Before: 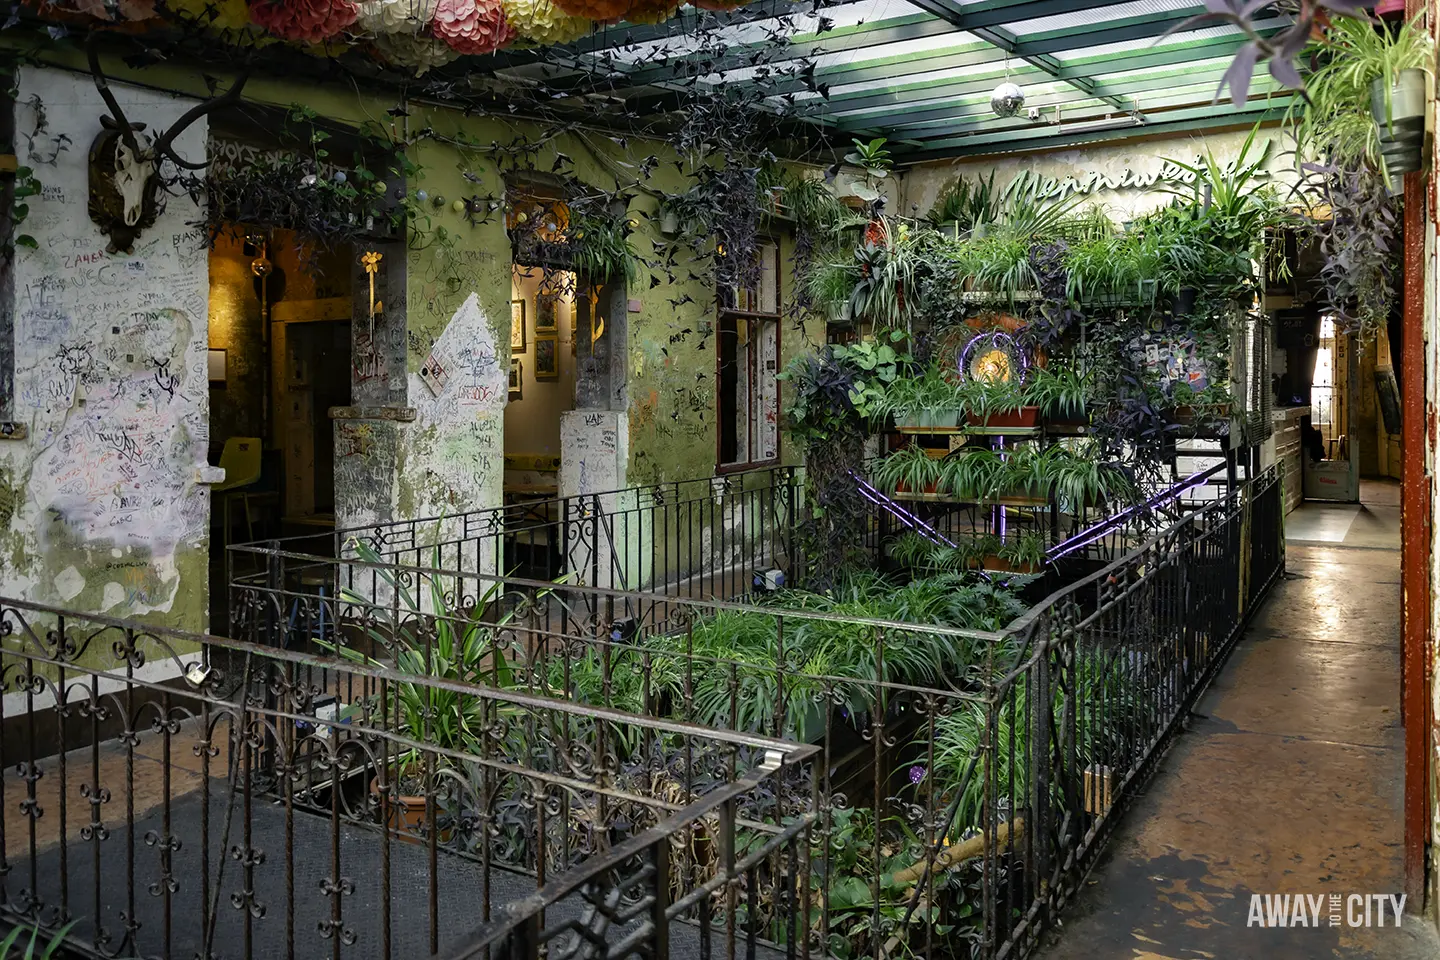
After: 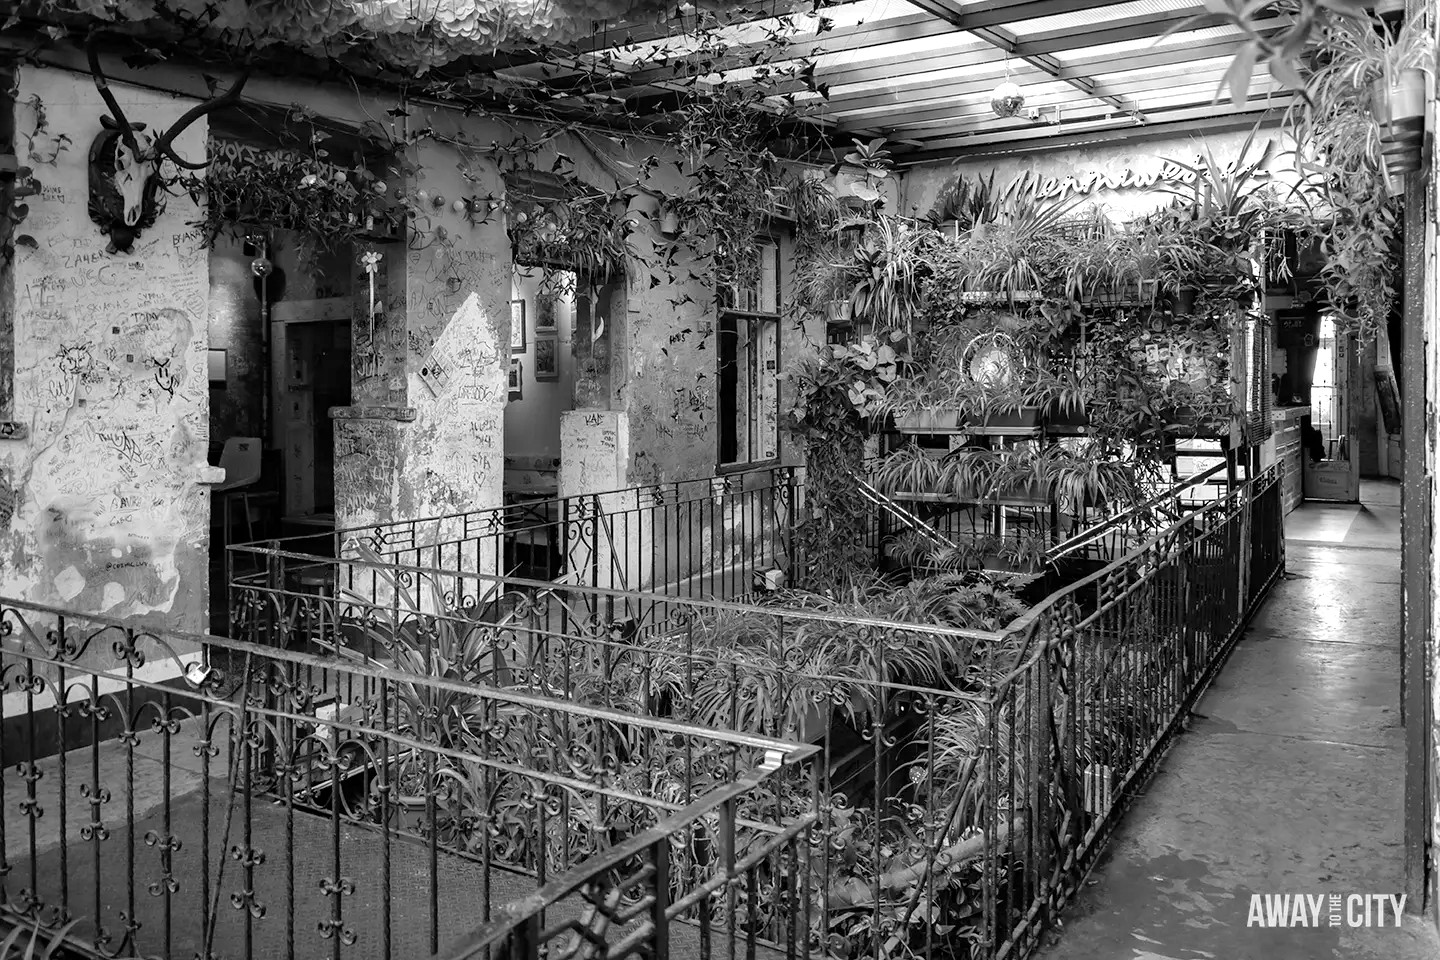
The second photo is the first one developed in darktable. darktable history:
color balance rgb: perceptual saturation grading › global saturation 20%, perceptual saturation grading › highlights -50%, perceptual saturation grading › shadows 30%, perceptual brilliance grading › global brilliance 10%, perceptual brilliance grading › shadows 15%
color calibration: output gray [0.22, 0.42, 0.37, 0], gray › normalize channels true, illuminant same as pipeline (D50), adaptation XYZ, x 0.346, y 0.359, gamut compression 0
